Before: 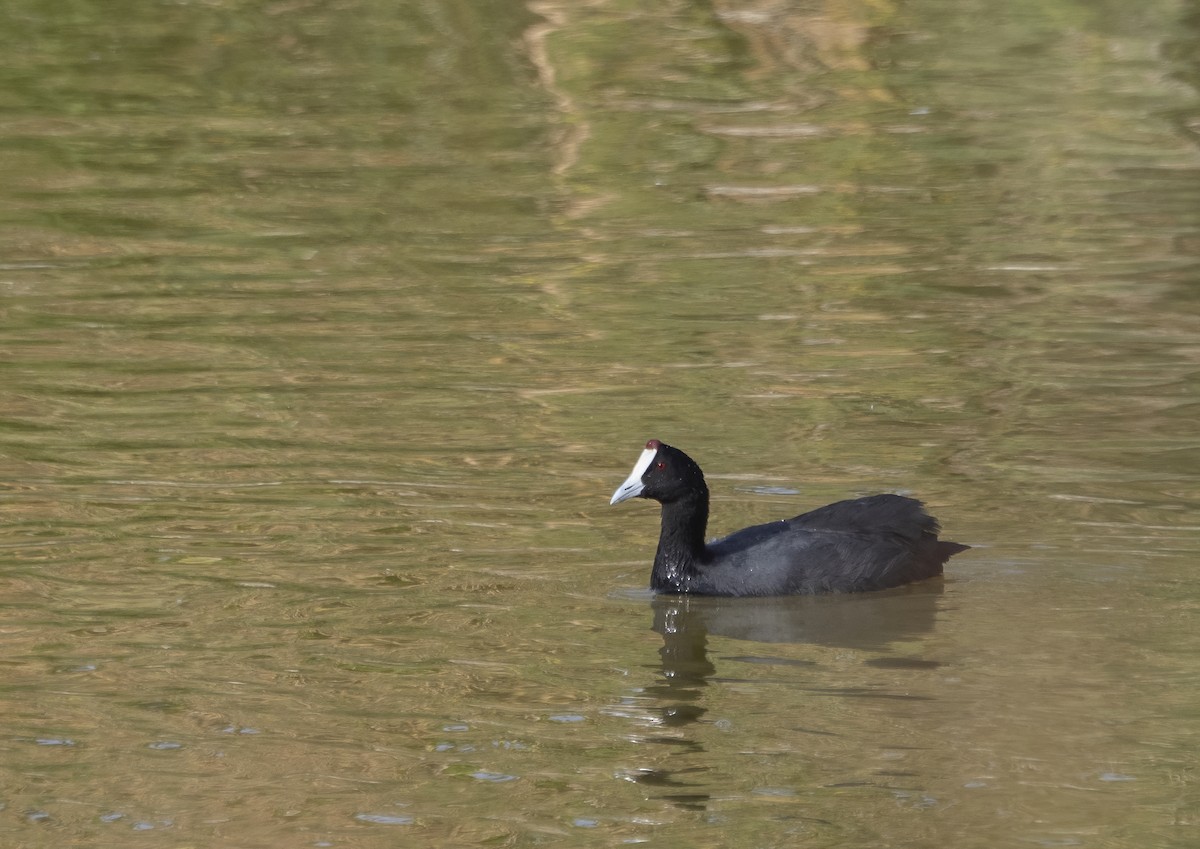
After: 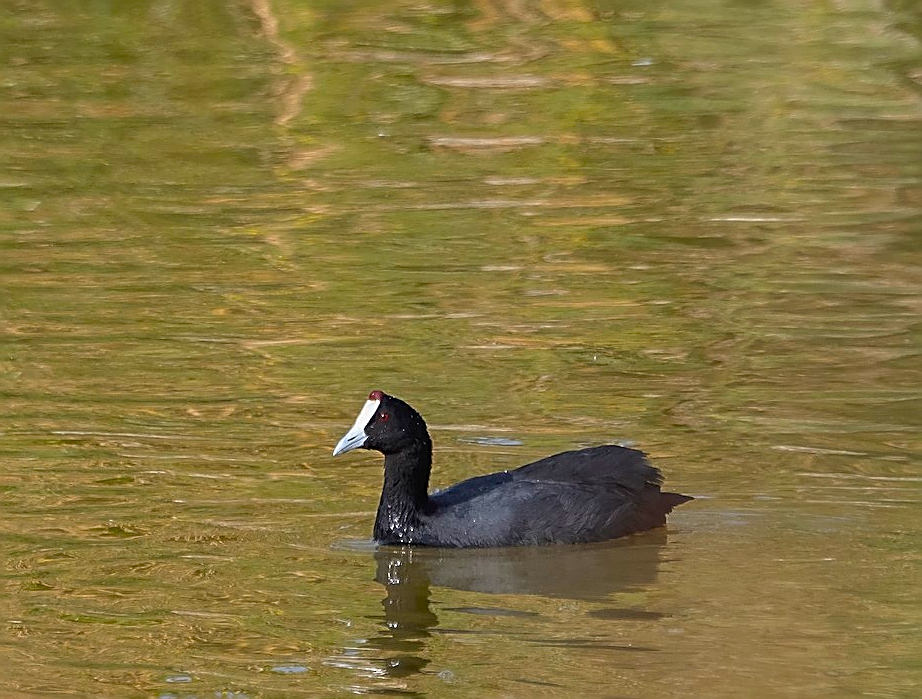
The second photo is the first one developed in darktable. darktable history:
crop: left 23.088%, top 5.854%, bottom 11.791%
color balance rgb: perceptual saturation grading › global saturation 24.963%, global vibrance 20%
sharpen: radius 1.727, amount 1.286
